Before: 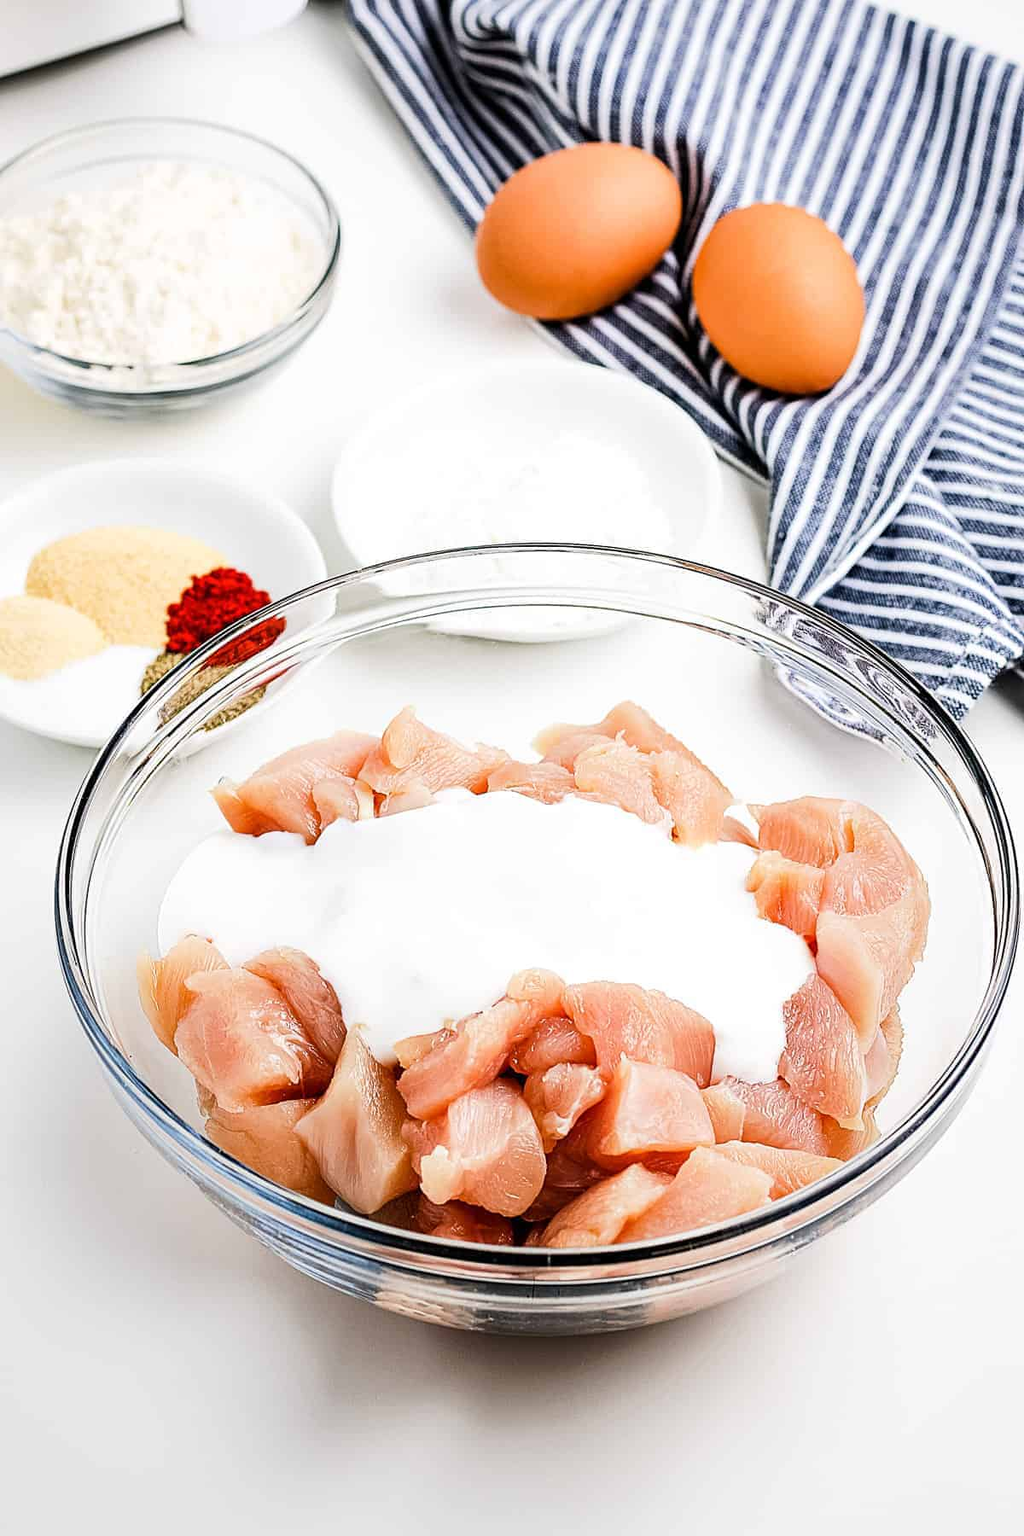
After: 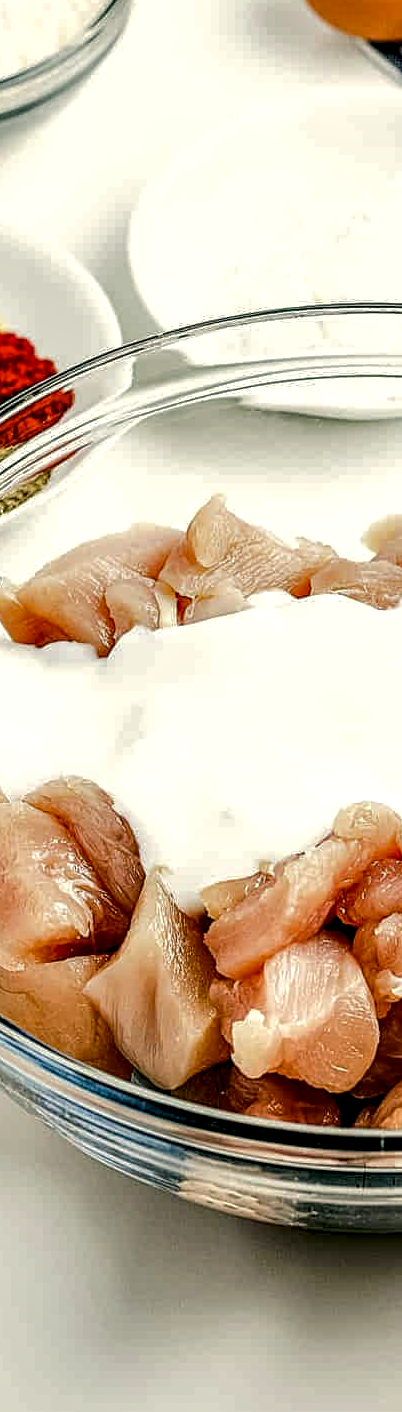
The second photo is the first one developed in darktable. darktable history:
exposure: black level correction 0.005, exposure 0.014 EV, compensate highlight preservation false
color correction: highlights a* -0.482, highlights b* 9.48, shadows a* -9.48, shadows b* 0.803
rgb curve: curves: ch0 [(0, 0) (0.175, 0.154) (0.785, 0.663) (1, 1)]
local contrast: highlights 60%, shadows 60%, detail 160%
crop and rotate: left 21.77%, top 18.528%, right 44.676%, bottom 2.997%
